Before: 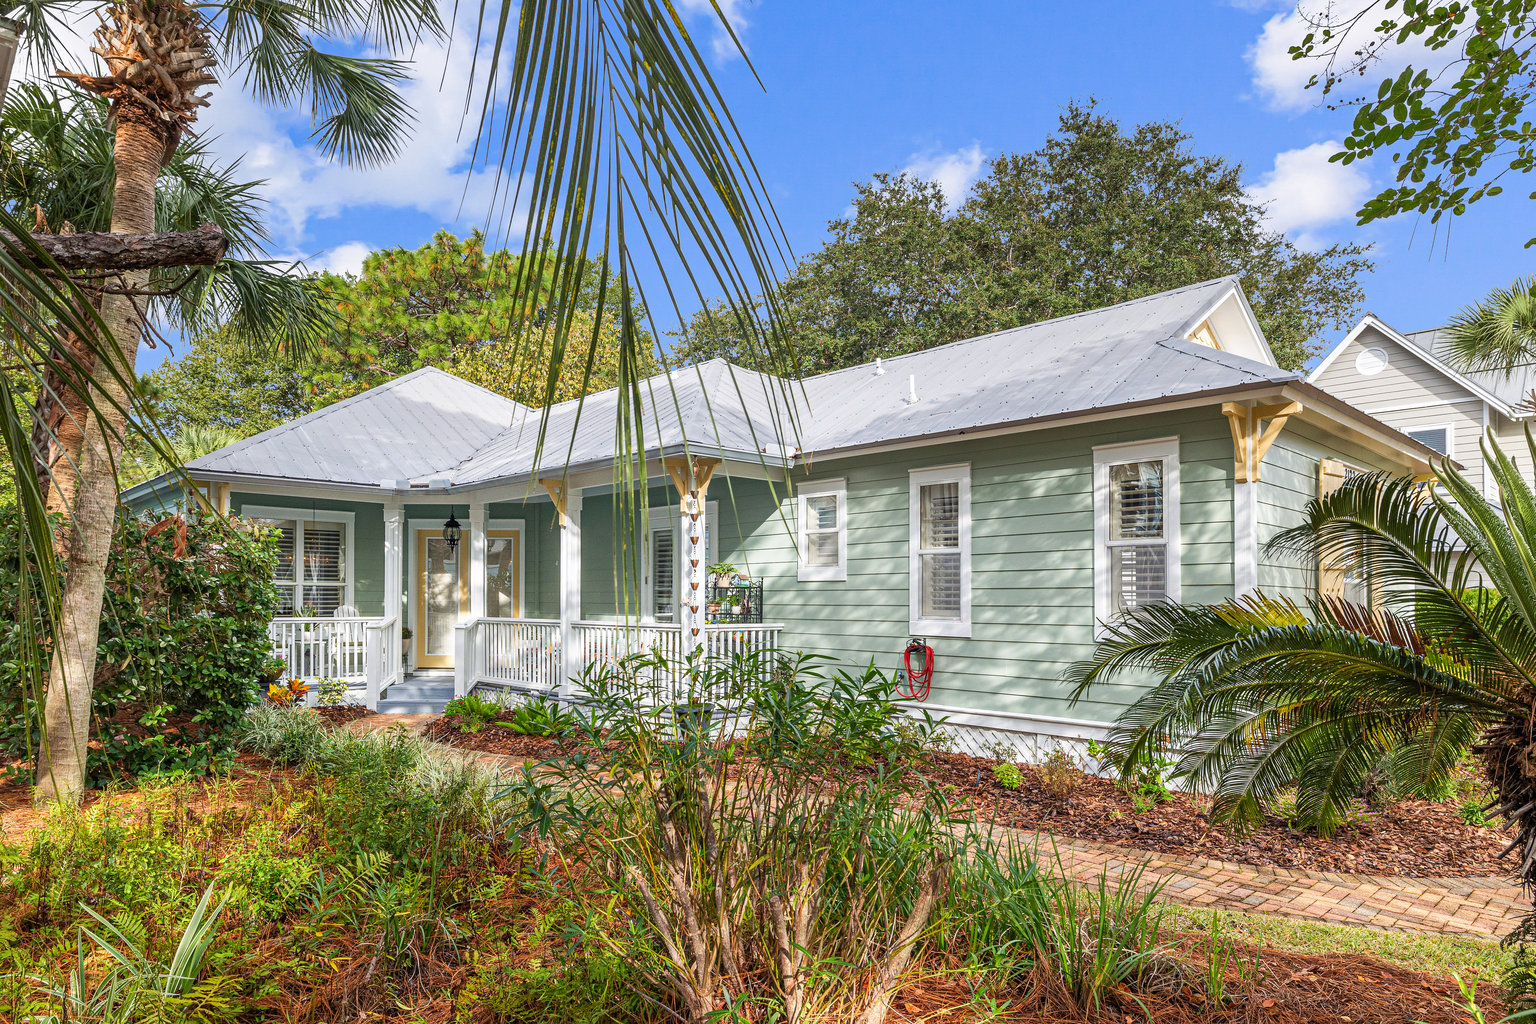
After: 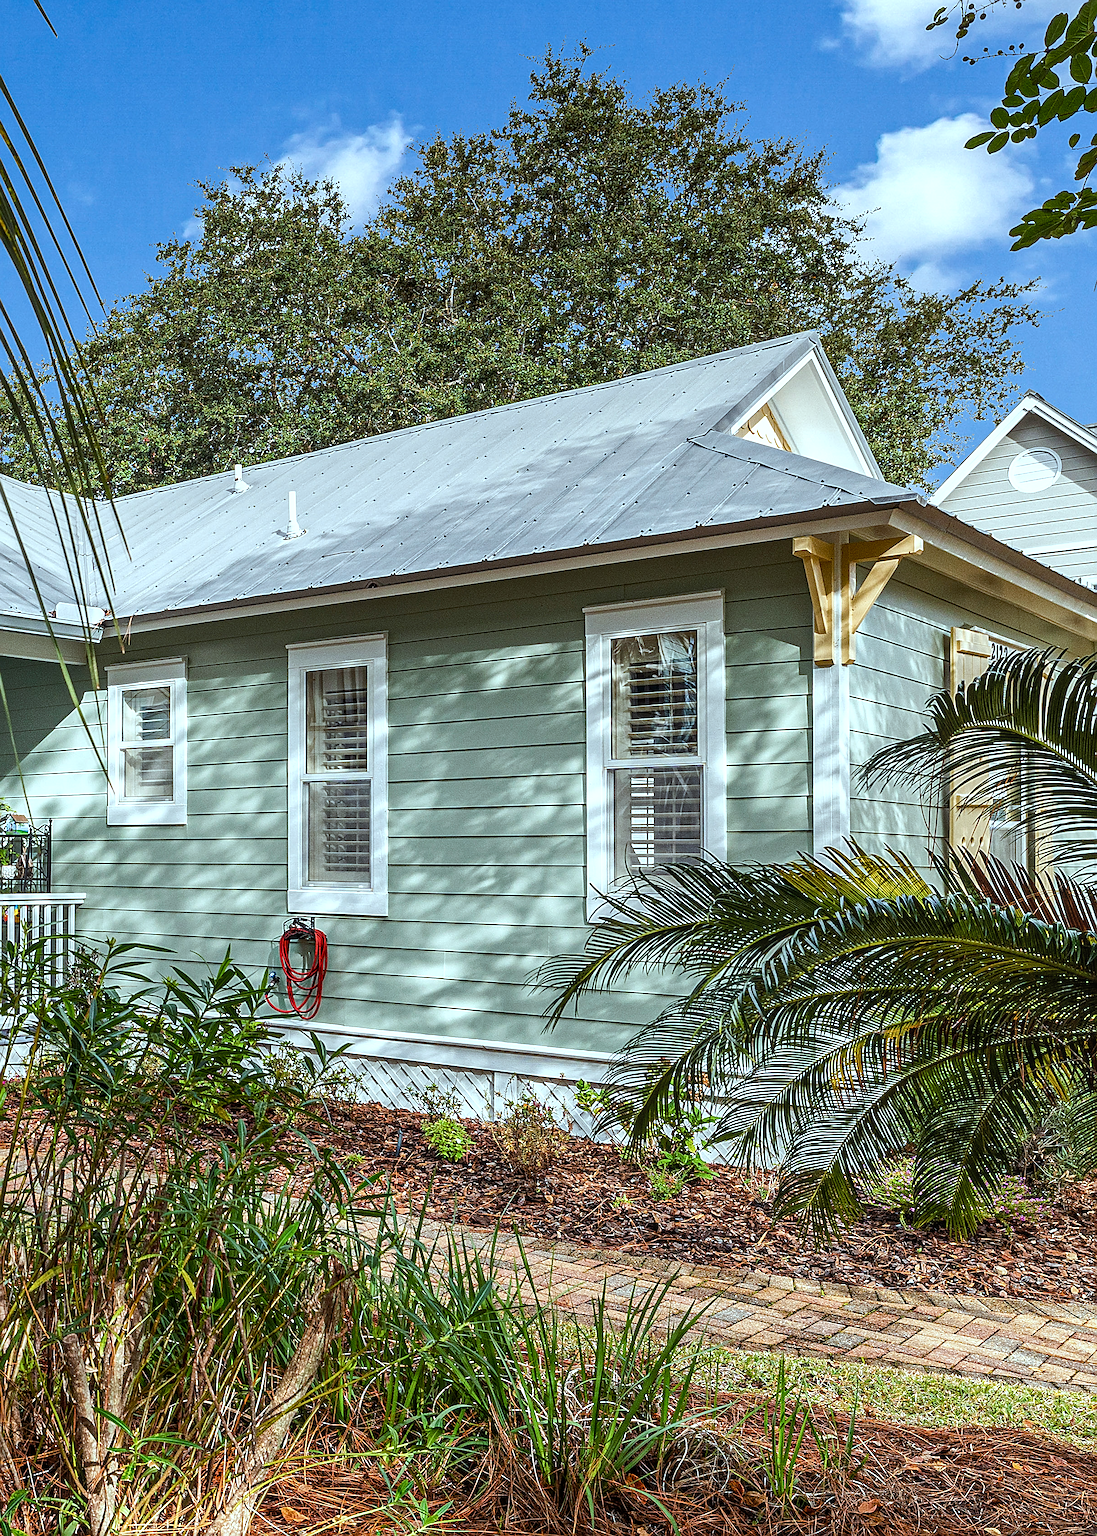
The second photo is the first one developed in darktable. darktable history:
exposure: exposure 0.29 EV, compensate exposure bias true, compensate highlight preservation false
color correction: highlights a* -10.12, highlights b* -10.18
crop: left 47.608%, top 6.889%, right 8.064%
sharpen: radius 2.559, amount 0.65
color balance rgb: power › chroma 0.697%, power › hue 60°, highlights gain › luminance 14.889%, perceptual saturation grading › global saturation 20%, perceptual saturation grading › highlights -25.75%, perceptual saturation grading › shadows 24.258%, perceptual brilliance grading › global brilliance 21.58%, perceptual brilliance grading › shadows -35.226%, global vibrance -23.465%
local contrast: on, module defaults
